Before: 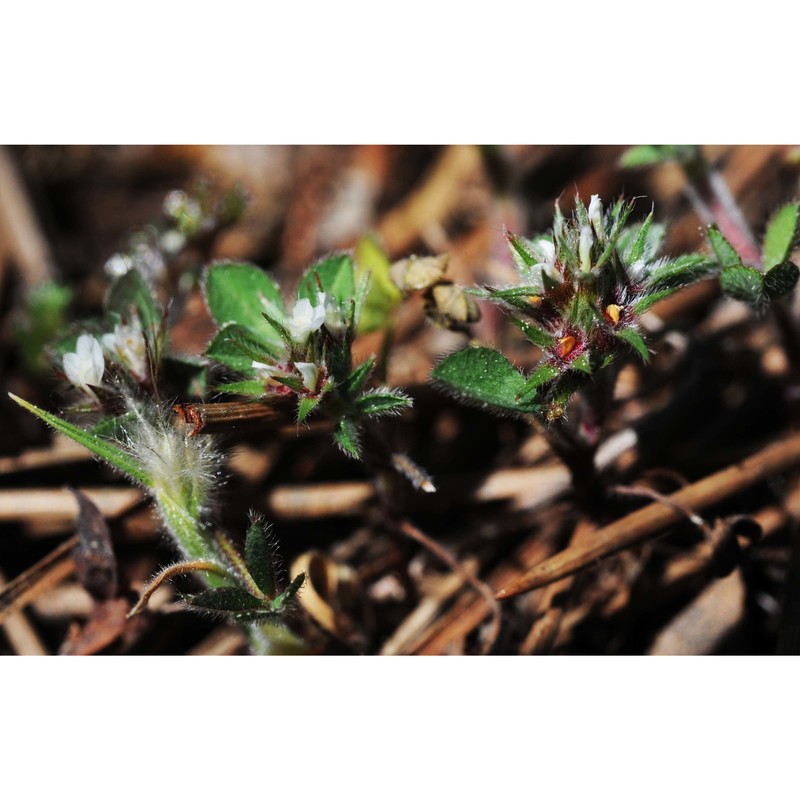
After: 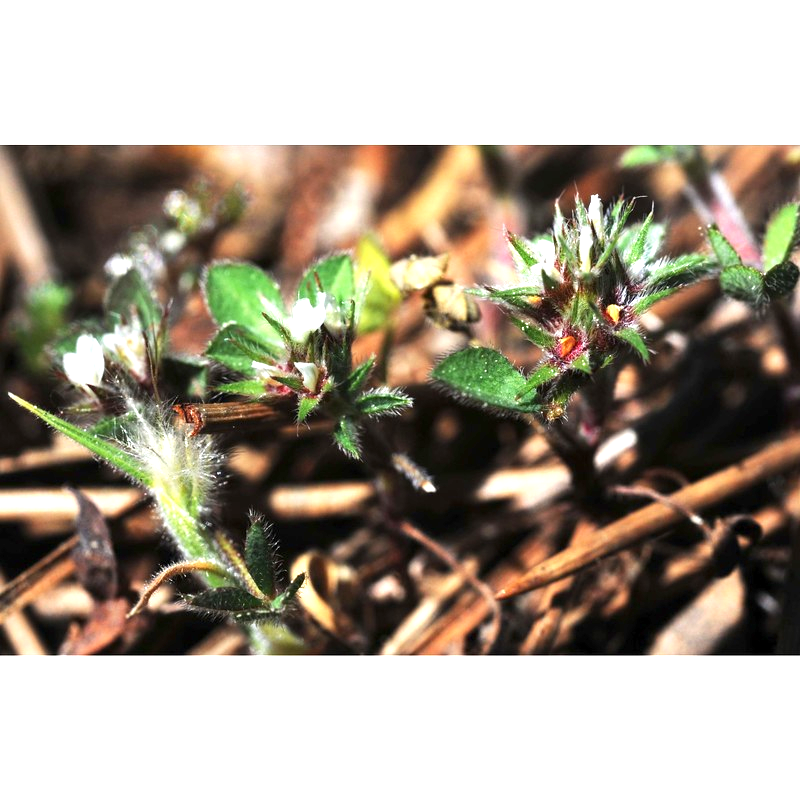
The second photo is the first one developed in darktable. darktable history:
exposure: exposure 1.166 EV, compensate highlight preservation false
